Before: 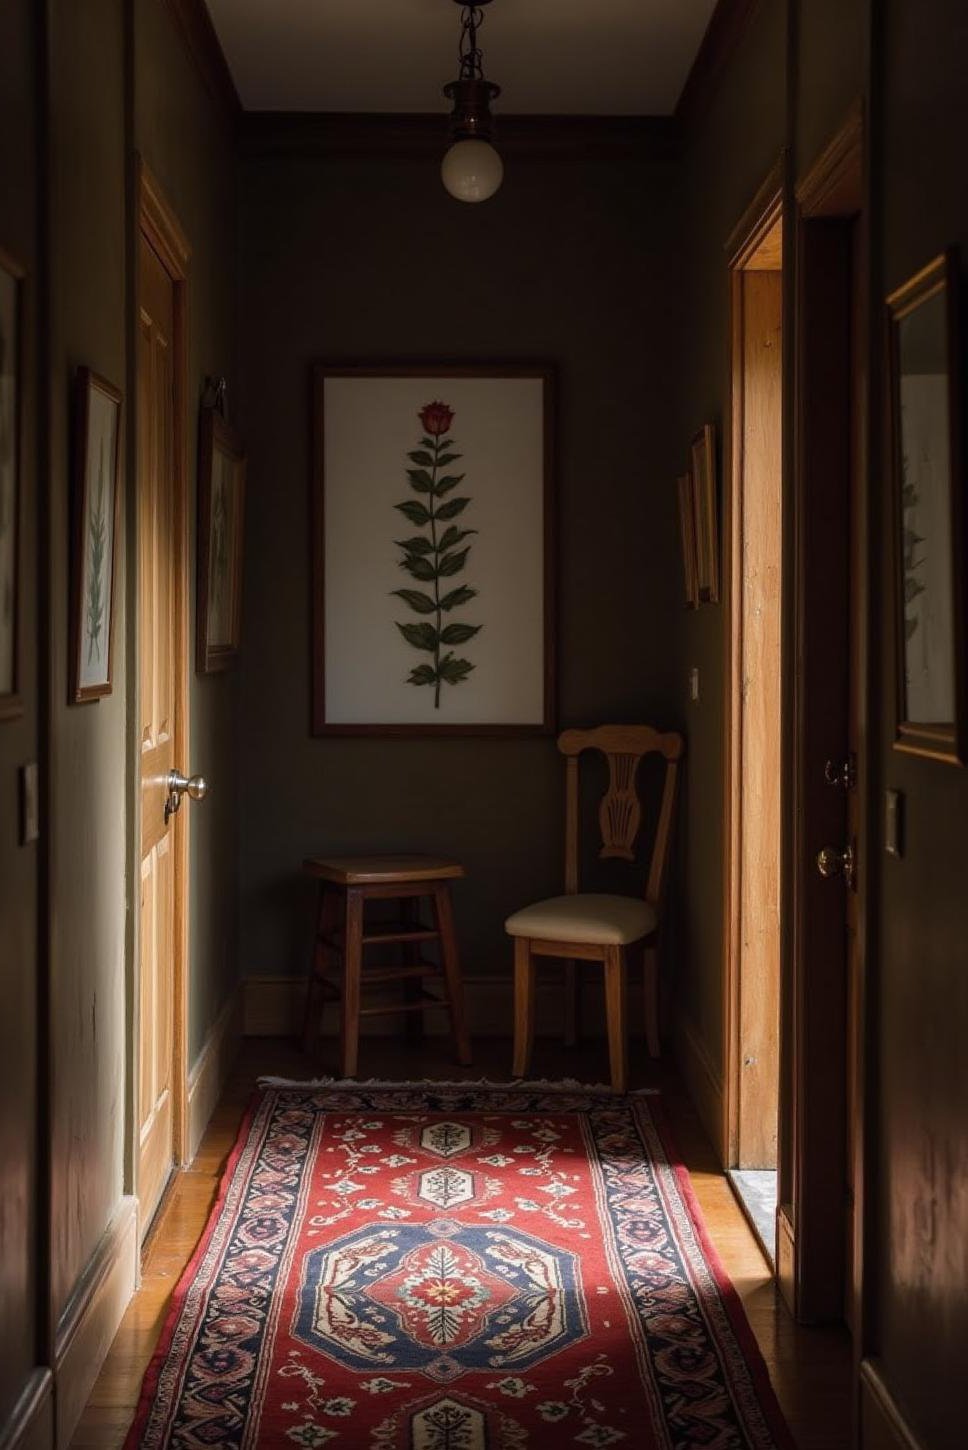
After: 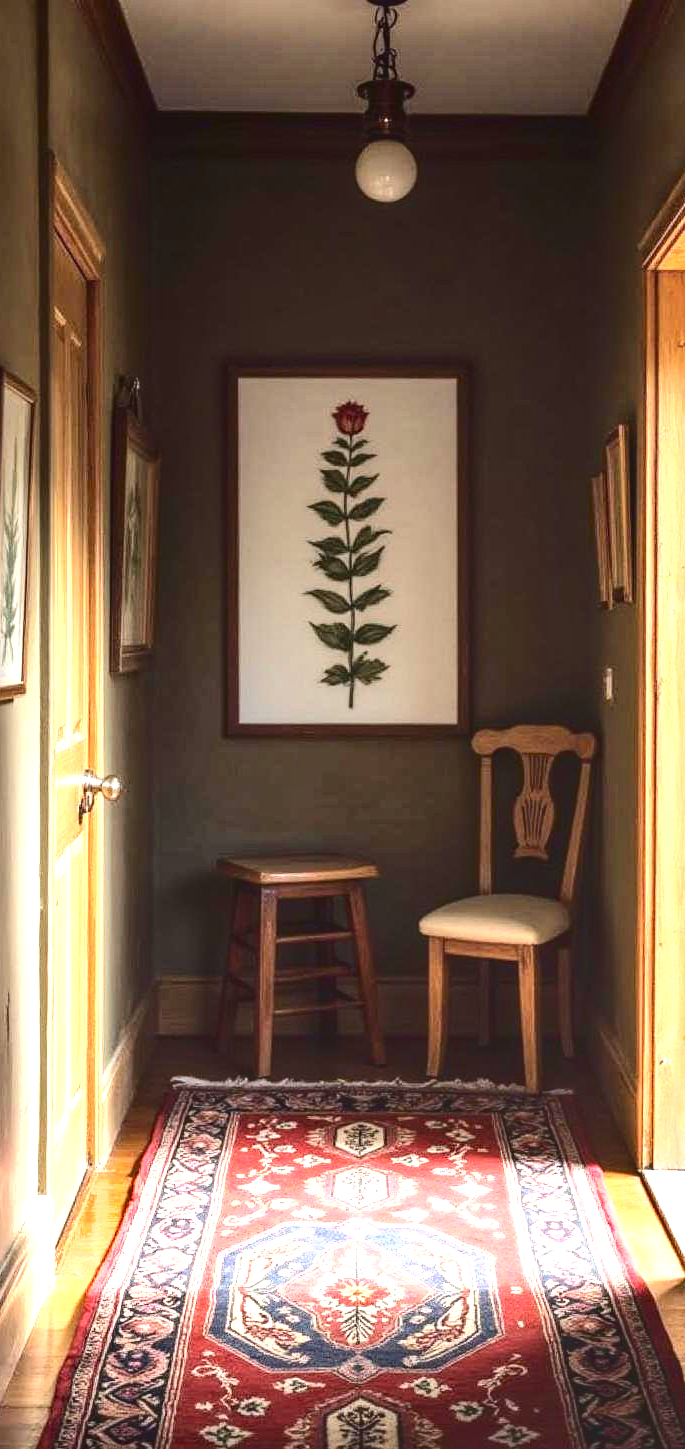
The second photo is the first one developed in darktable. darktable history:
exposure: exposure 2.019 EV, compensate highlight preservation false
tone curve: curves: ch0 [(0, 0) (0.003, 0.077) (0.011, 0.078) (0.025, 0.078) (0.044, 0.08) (0.069, 0.088) (0.1, 0.102) (0.136, 0.12) (0.177, 0.148) (0.224, 0.191) (0.277, 0.261) (0.335, 0.335) (0.399, 0.419) (0.468, 0.522) (0.543, 0.611) (0.623, 0.702) (0.709, 0.779) (0.801, 0.855) (0.898, 0.918) (1, 1)], color space Lab, independent channels, preserve colors none
shadows and highlights: shadows 12, white point adjustment 1.3, soften with gaussian
local contrast: on, module defaults
crop and rotate: left 9.05%, right 20.145%
